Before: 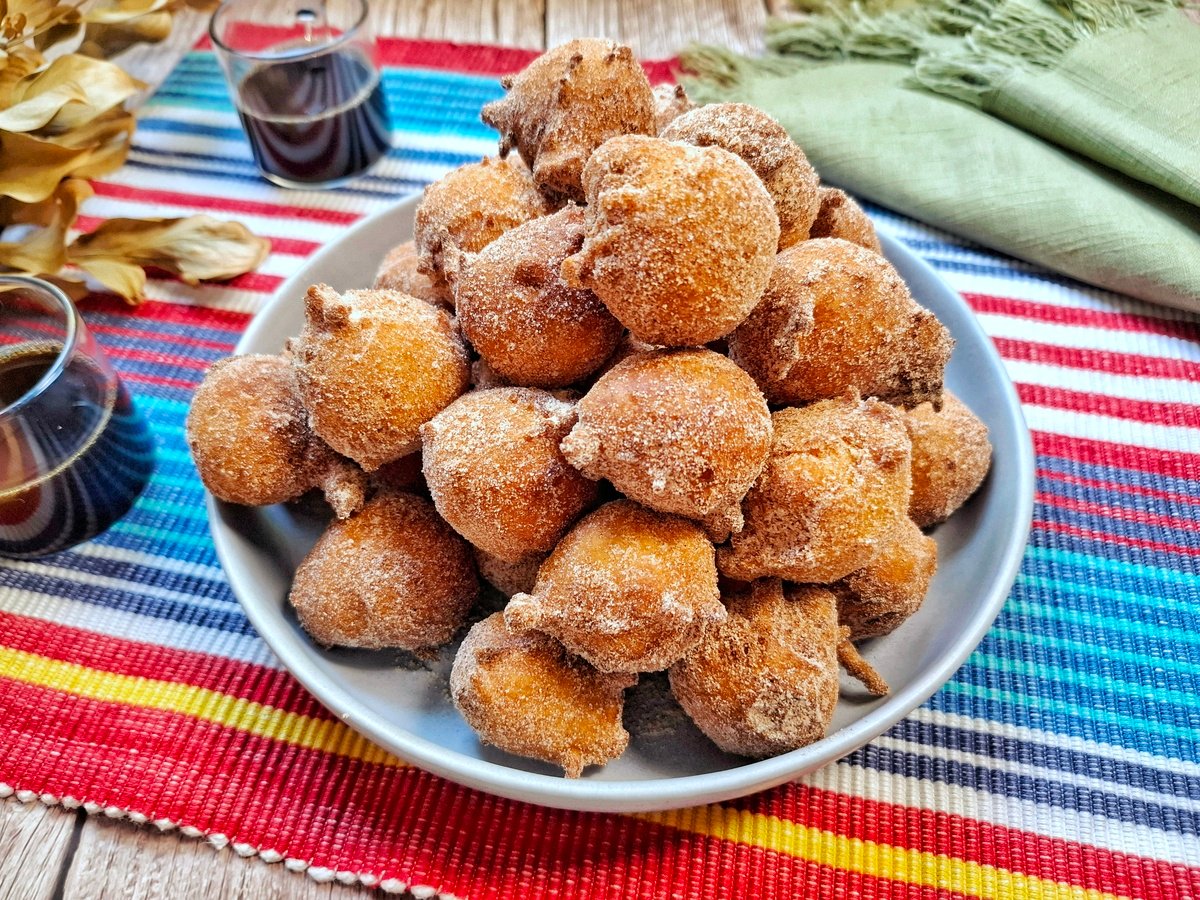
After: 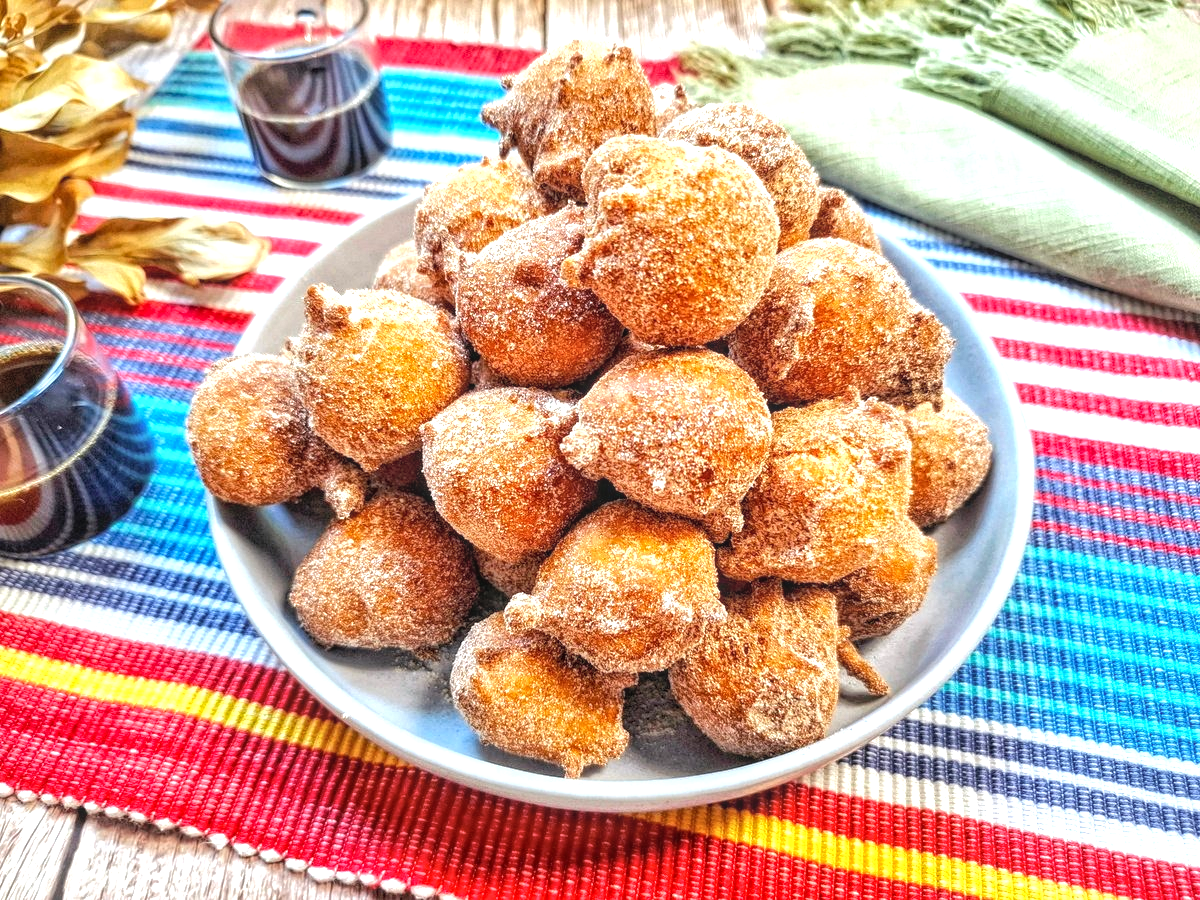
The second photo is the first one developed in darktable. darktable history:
exposure: black level correction 0, exposure 0.7 EV, compensate exposure bias true, compensate highlight preservation false
local contrast: highlights 74%, shadows 55%, detail 176%, midtone range 0.207
